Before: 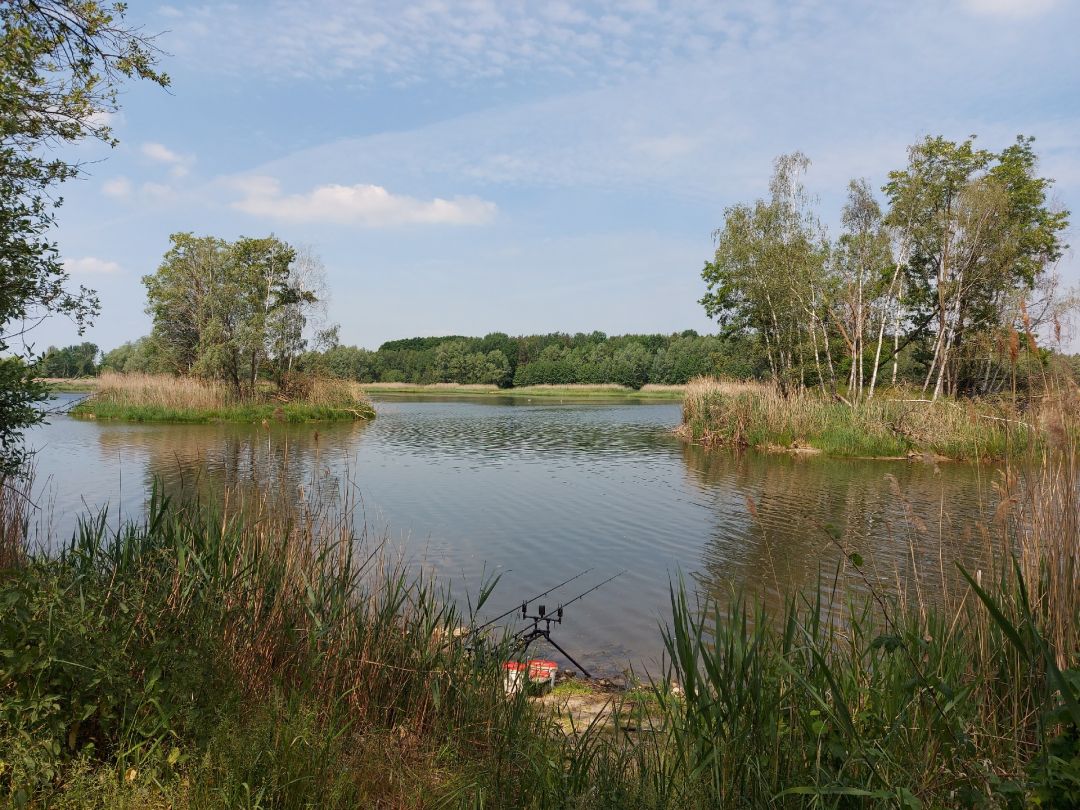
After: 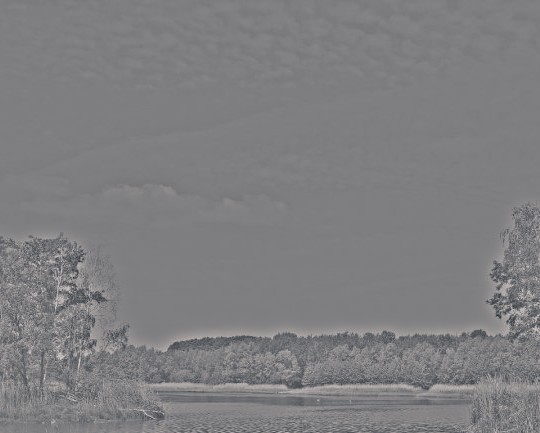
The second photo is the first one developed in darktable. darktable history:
crop: left 19.556%, right 30.401%, bottom 46.458%
color balance rgb: shadows lift › chroma 4.21%, shadows lift › hue 252.22°, highlights gain › chroma 1.36%, highlights gain › hue 50.24°, perceptual saturation grading › mid-tones 6.33%, perceptual saturation grading › shadows 72.44%, perceptual brilliance grading › highlights 11.59%, contrast 5.05%
highpass: sharpness 25.84%, contrast boost 14.94%
white balance: red 0.926, green 1.003, blue 1.133
